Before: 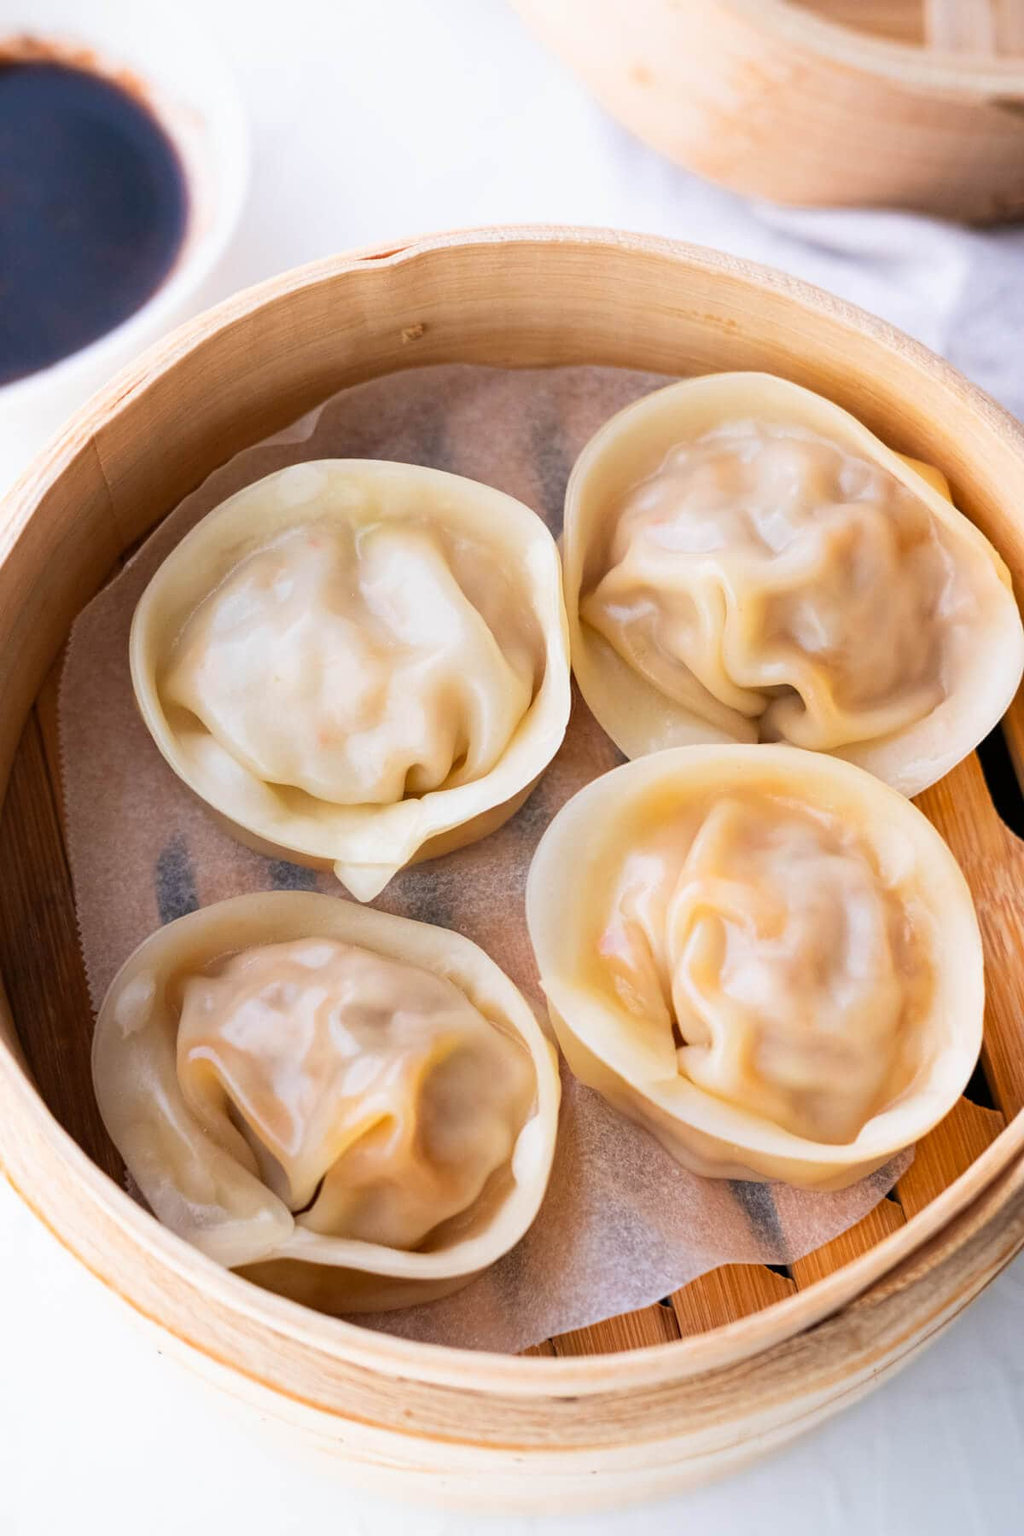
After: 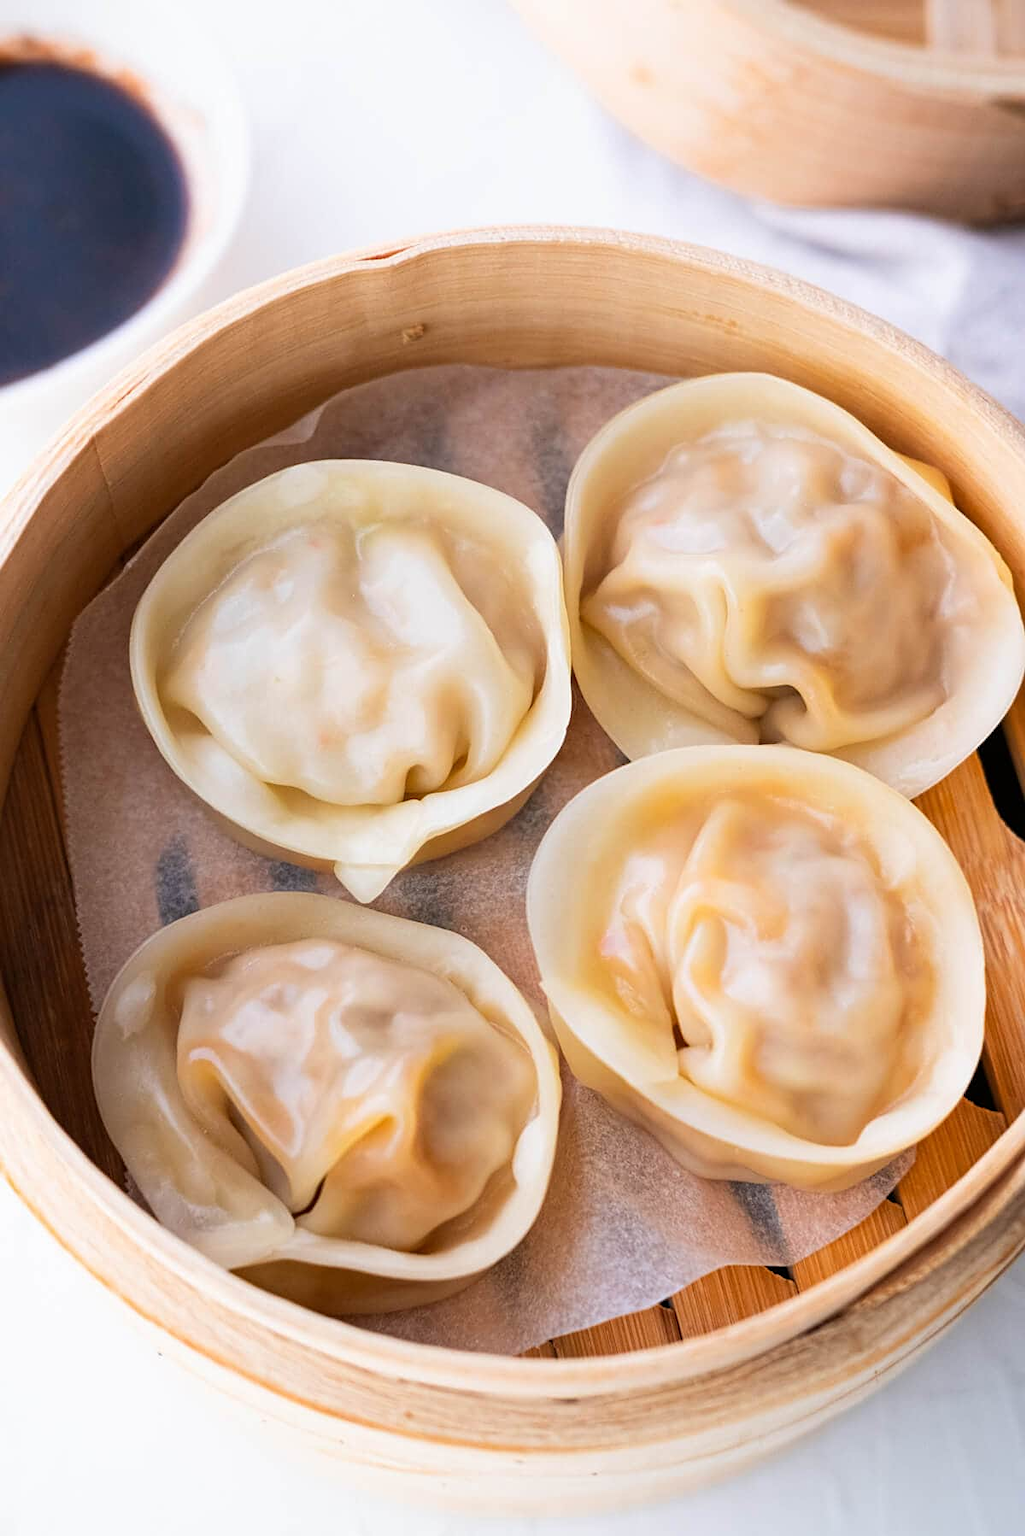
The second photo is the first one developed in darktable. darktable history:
sharpen: amount 0.214
crop: bottom 0.063%
